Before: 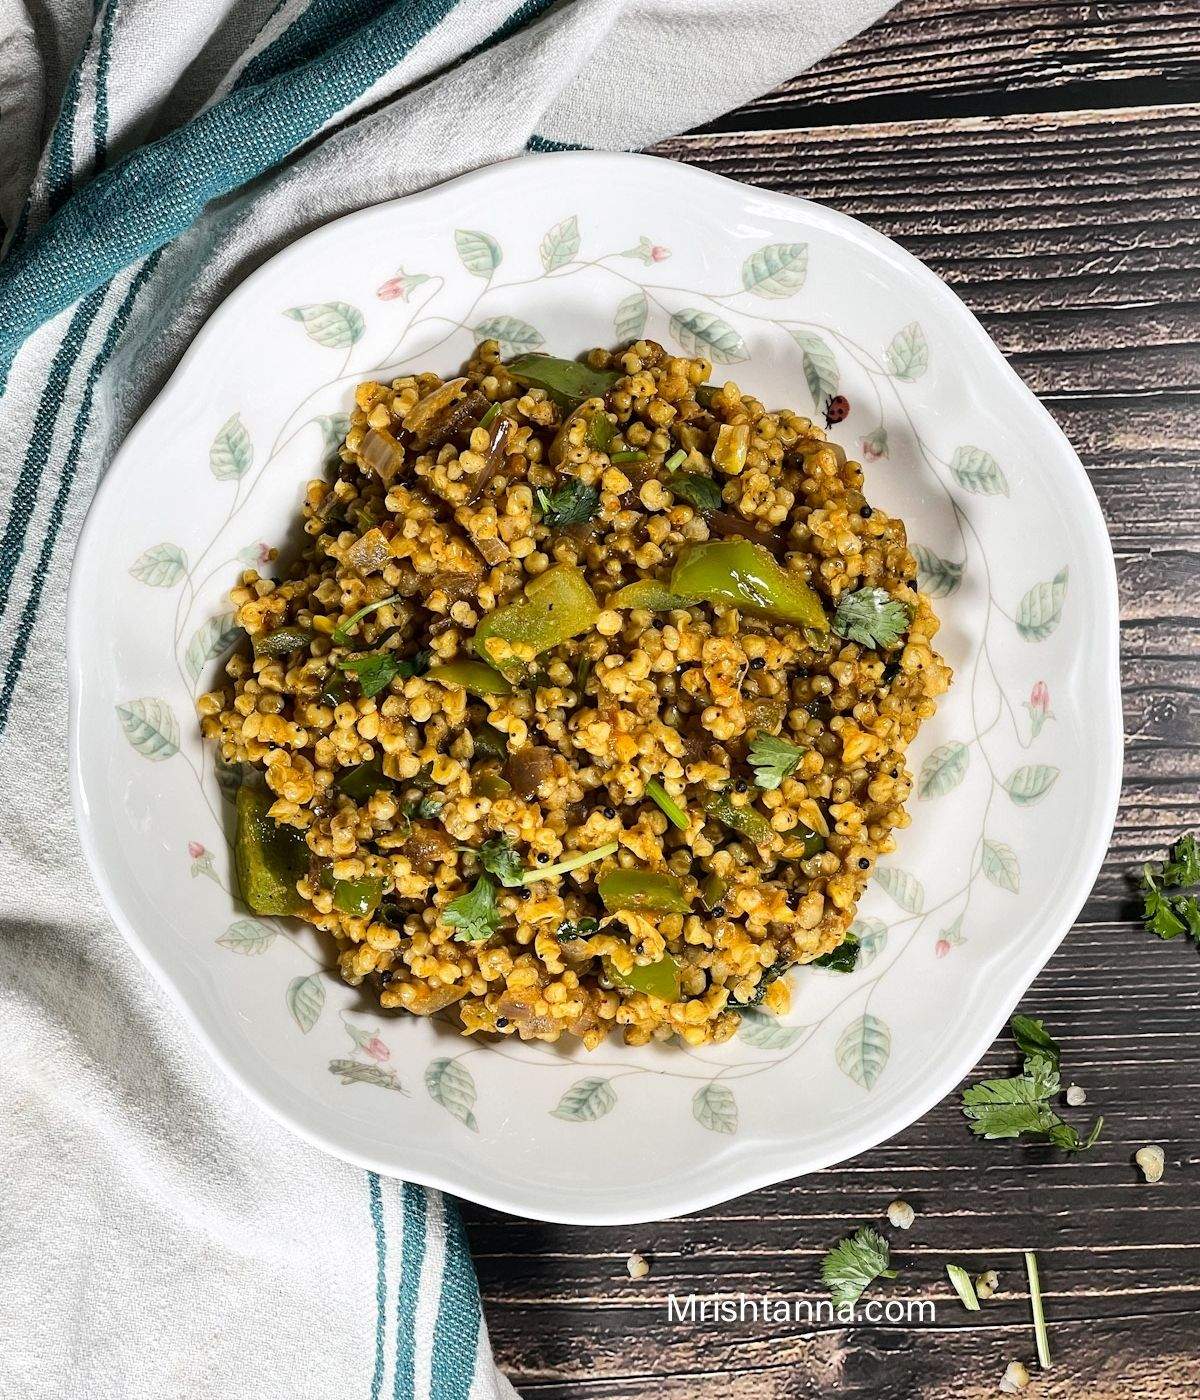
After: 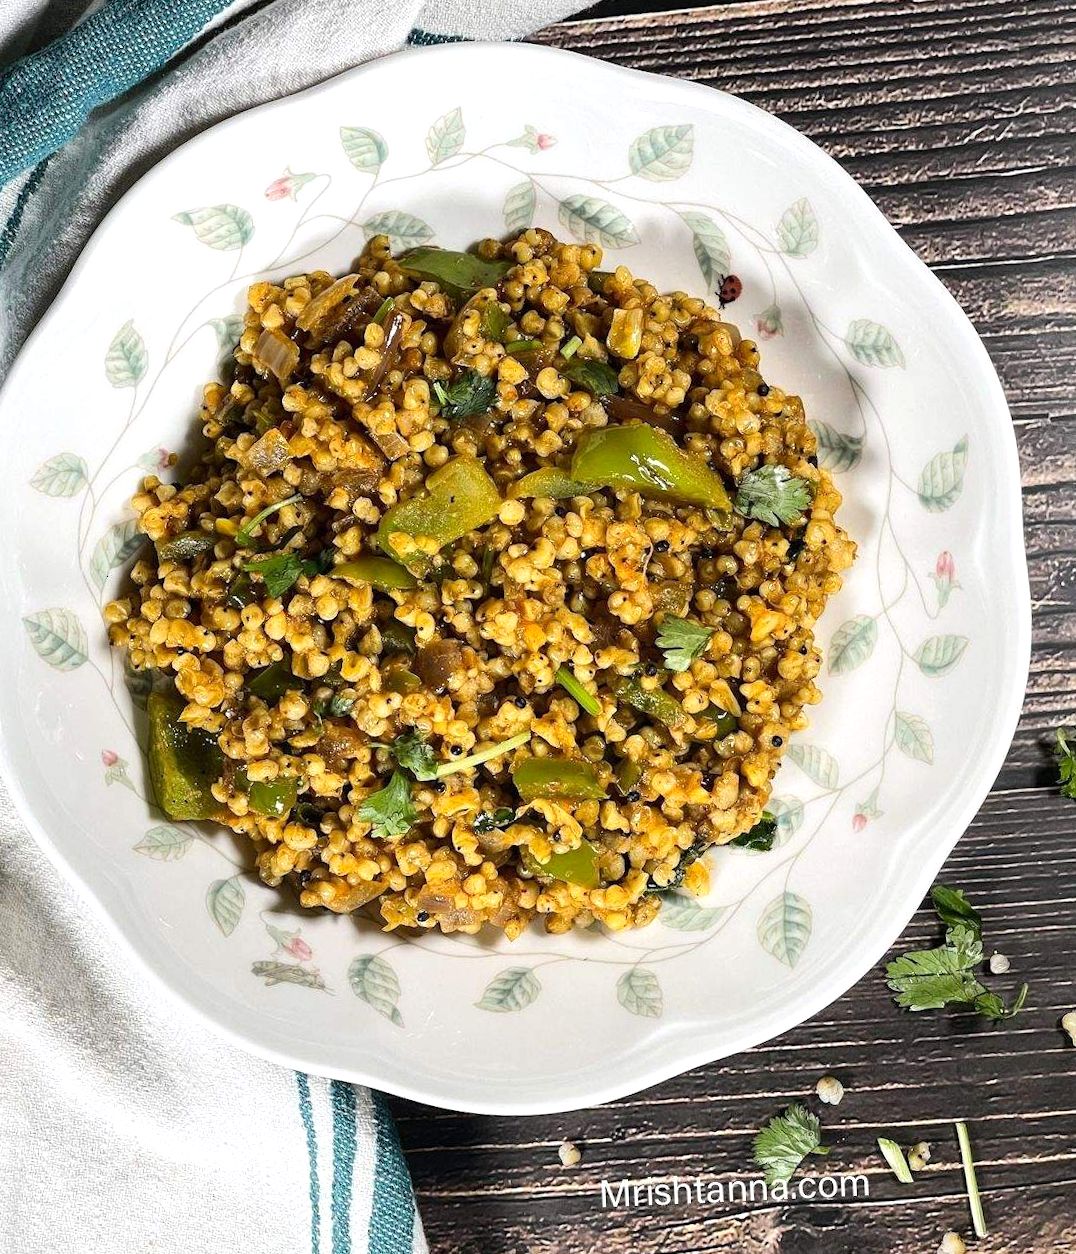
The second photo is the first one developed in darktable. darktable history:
crop and rotate: angle 2.6°, left 5.659%, top 5.715%
levels: levels [0, 0.476, 0.951]
